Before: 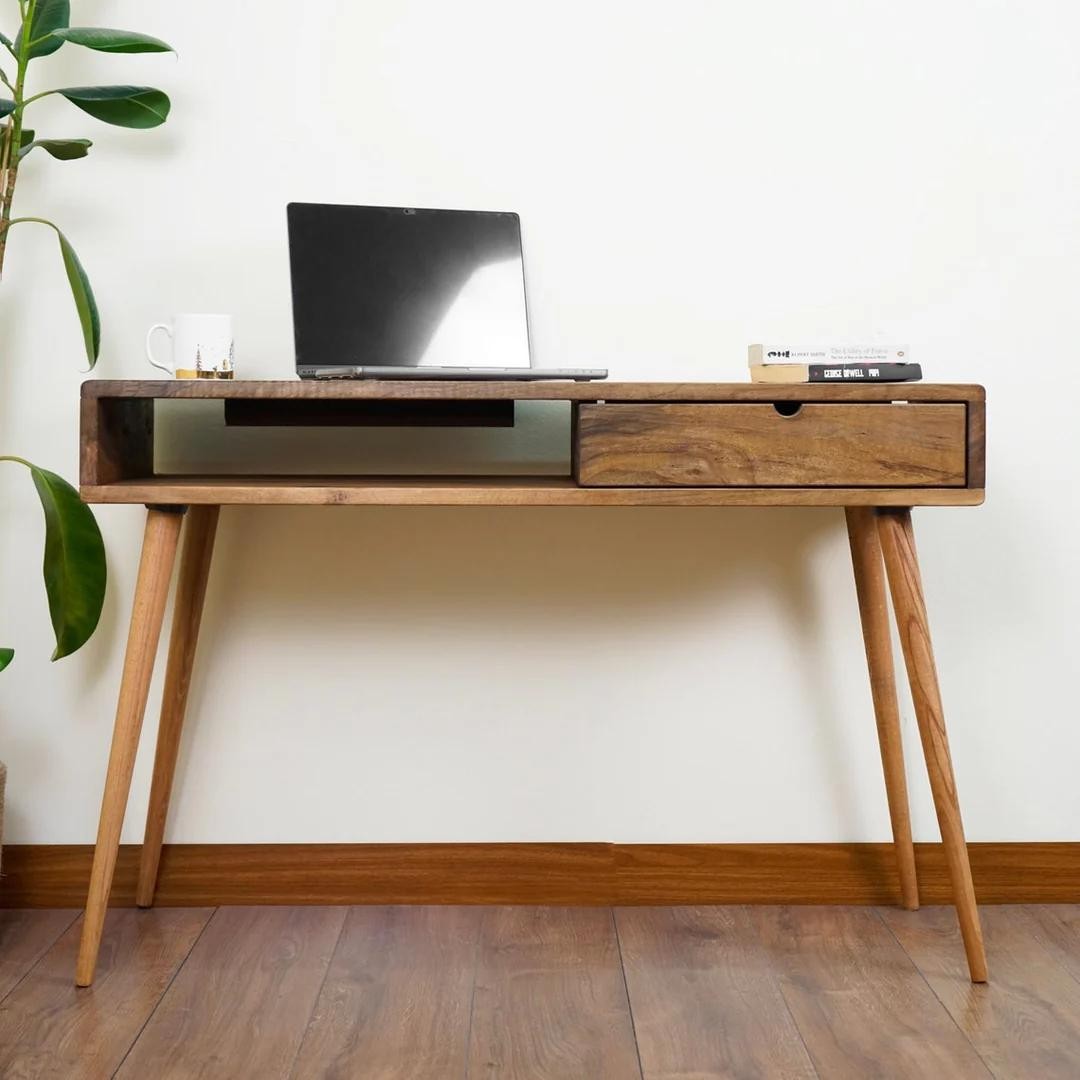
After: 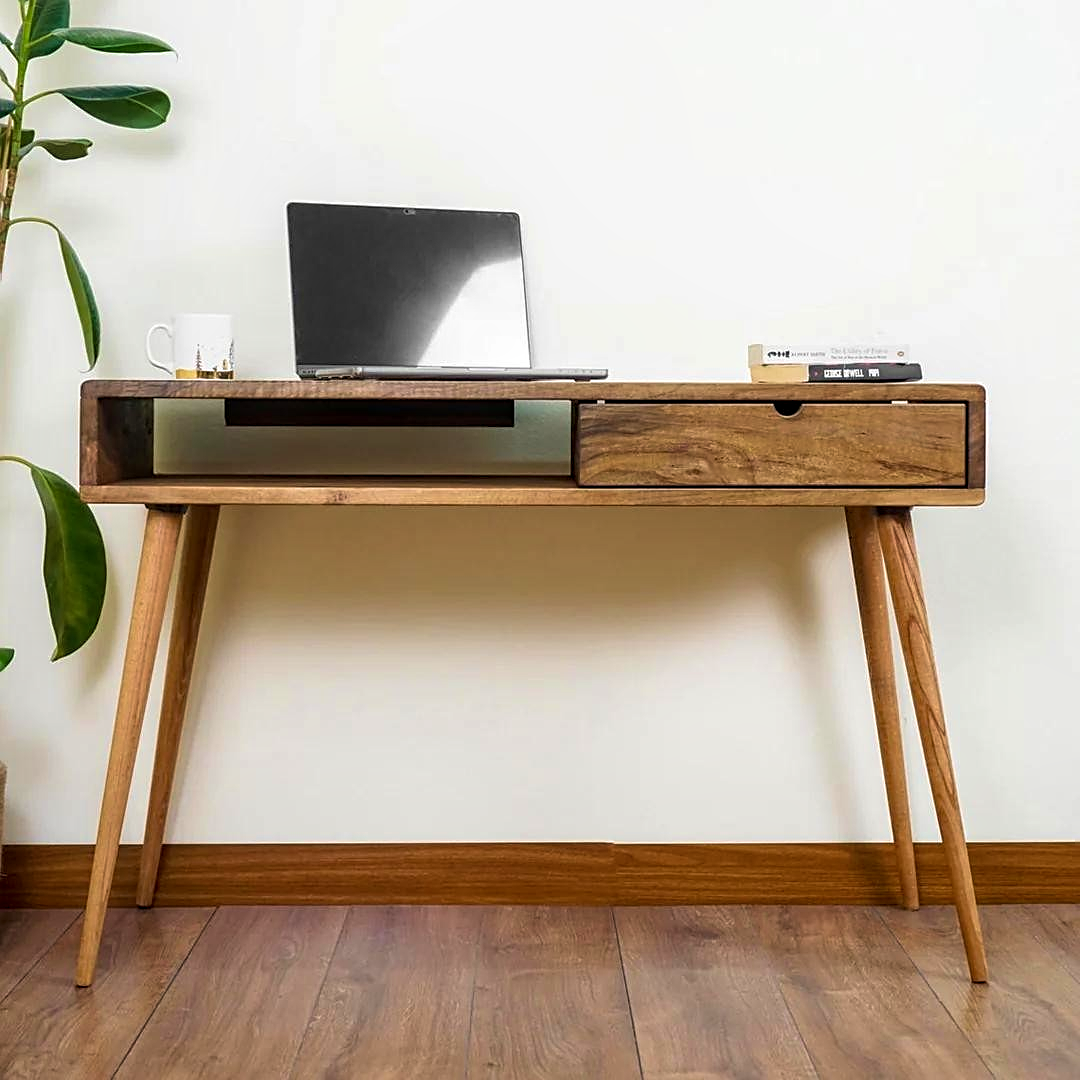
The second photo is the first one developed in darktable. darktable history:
local contrast: detail 130%
contrast brightness saturation: saturation -0.059
sharpen: on, module defaults
velvia: strength 30.53%
color balance rgb: perceptual saturation grading › global saturation 9.714%
